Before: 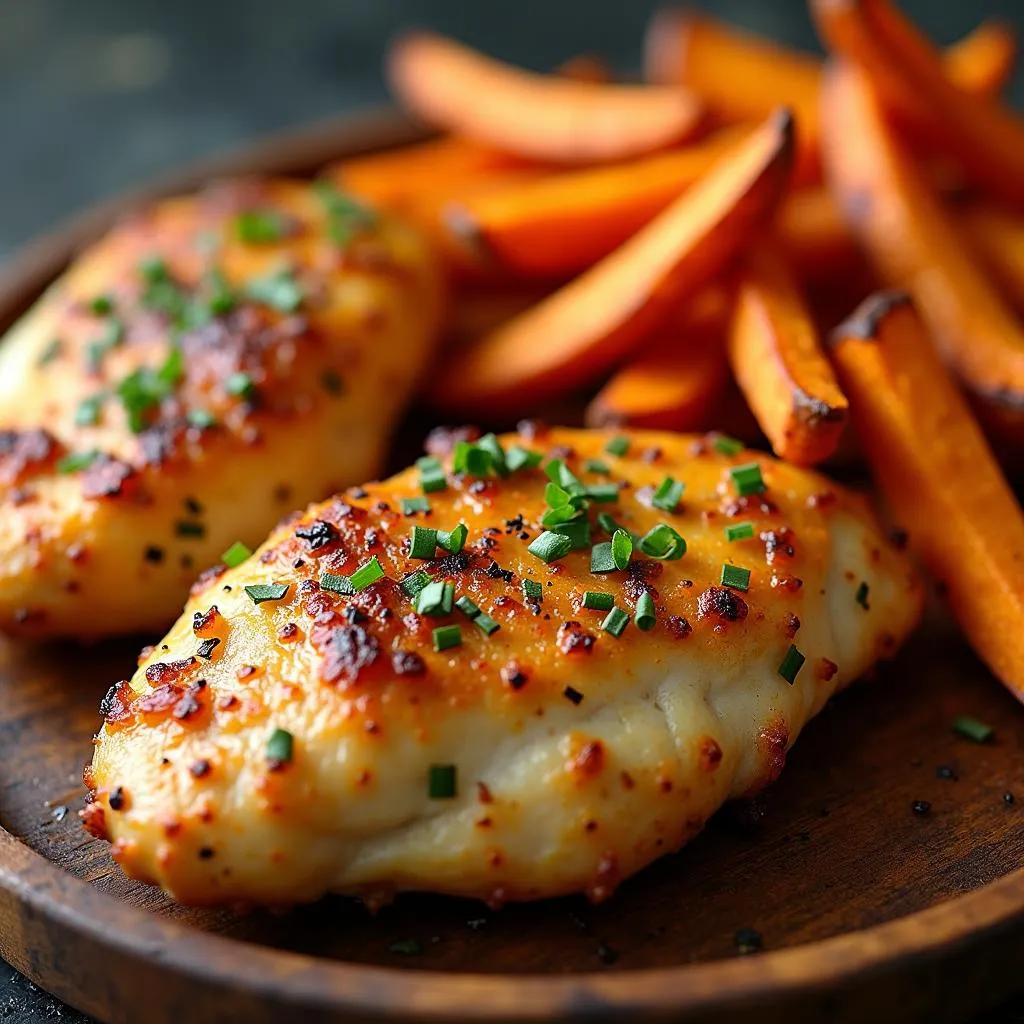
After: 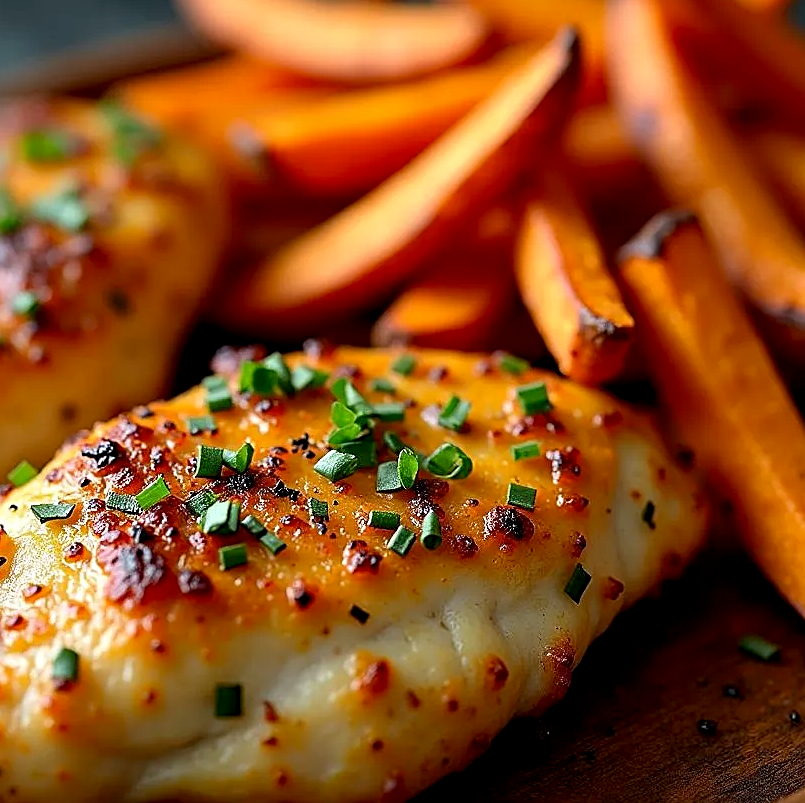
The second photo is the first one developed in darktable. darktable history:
crop and rotate: left 20.971%, top 7.982%, right 0.382%, bottom 13.525%
exposure: black level correction 0.005, exposure 0.016 EV, compensate highlight preservation false
contrast equalizer: y [[0.515 ×6], [0.507 ×6], [0.425 ×6], [0 ×6], [0 ×6]]
sharpen: on, module defaults
